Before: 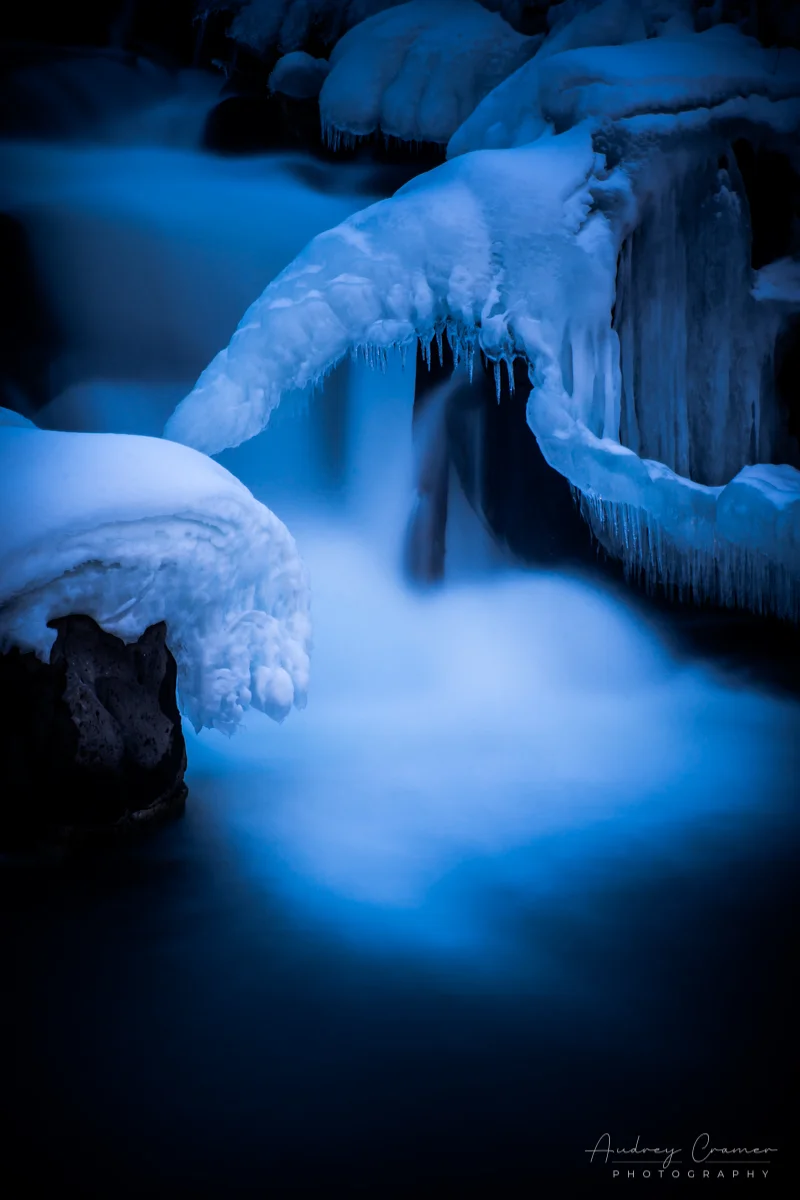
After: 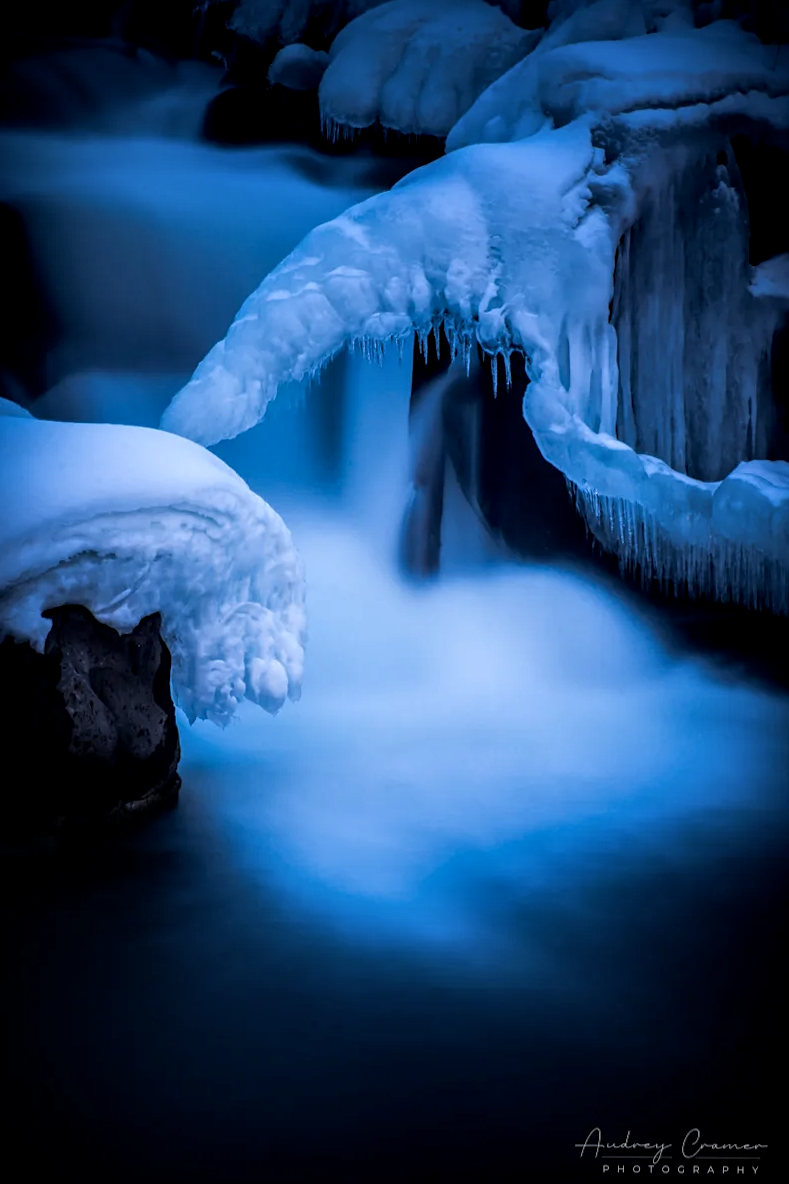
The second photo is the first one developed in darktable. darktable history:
local contrast: detail 130%
sharpen: amount 0.2
crop and rotate: angle -0.5°
